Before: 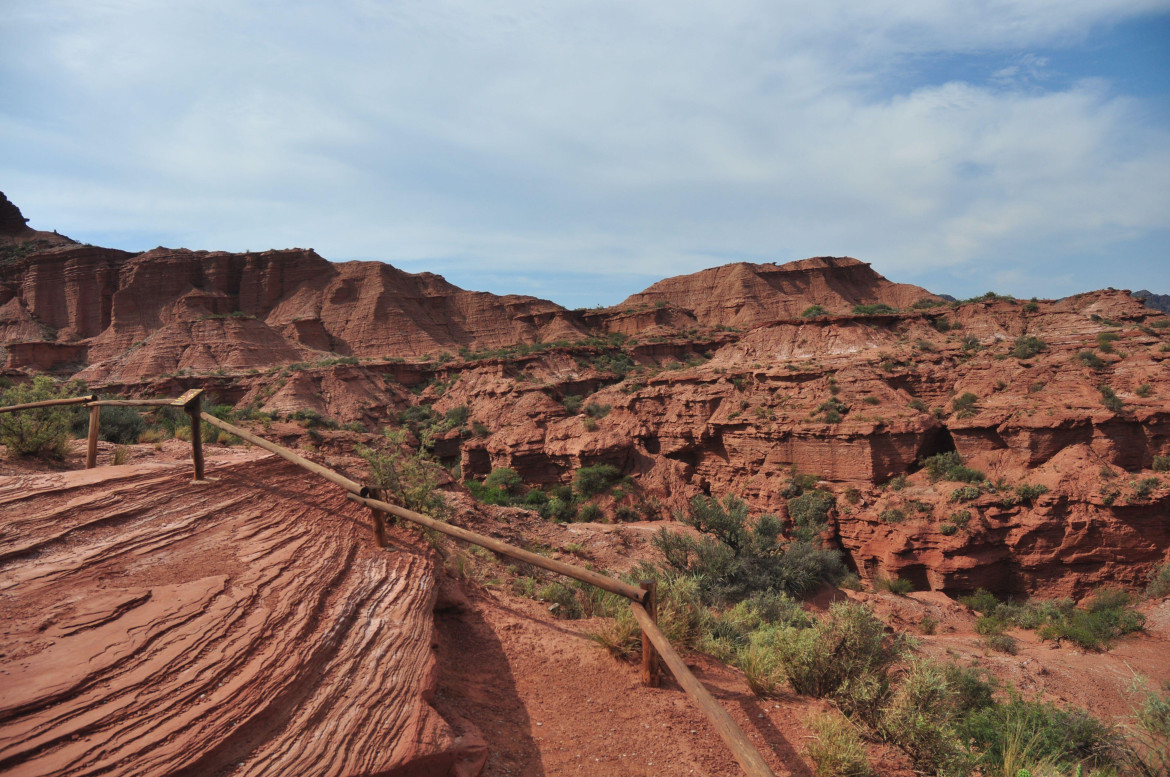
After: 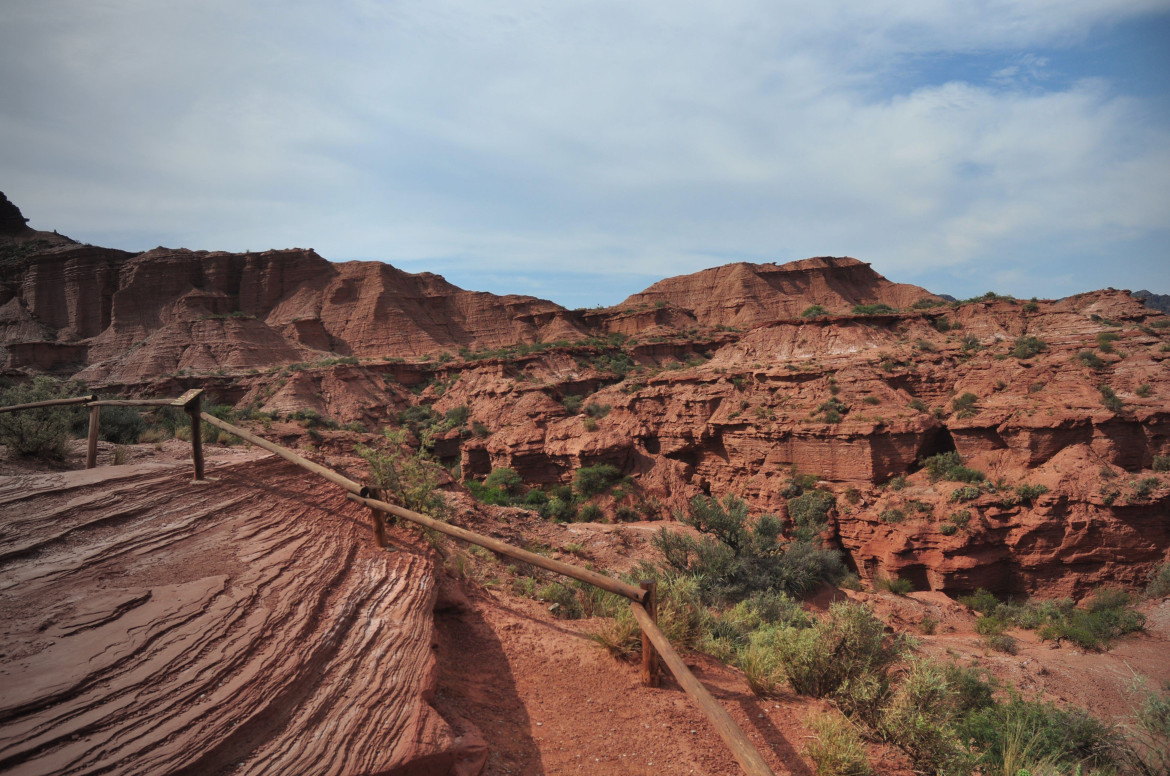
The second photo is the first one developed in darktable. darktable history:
crop: bottom 0.066%
vignetting: fall-off start 96.15%, fall-off radius 100.99%, center (0.219, -0.236), width/height ratio 0.612
